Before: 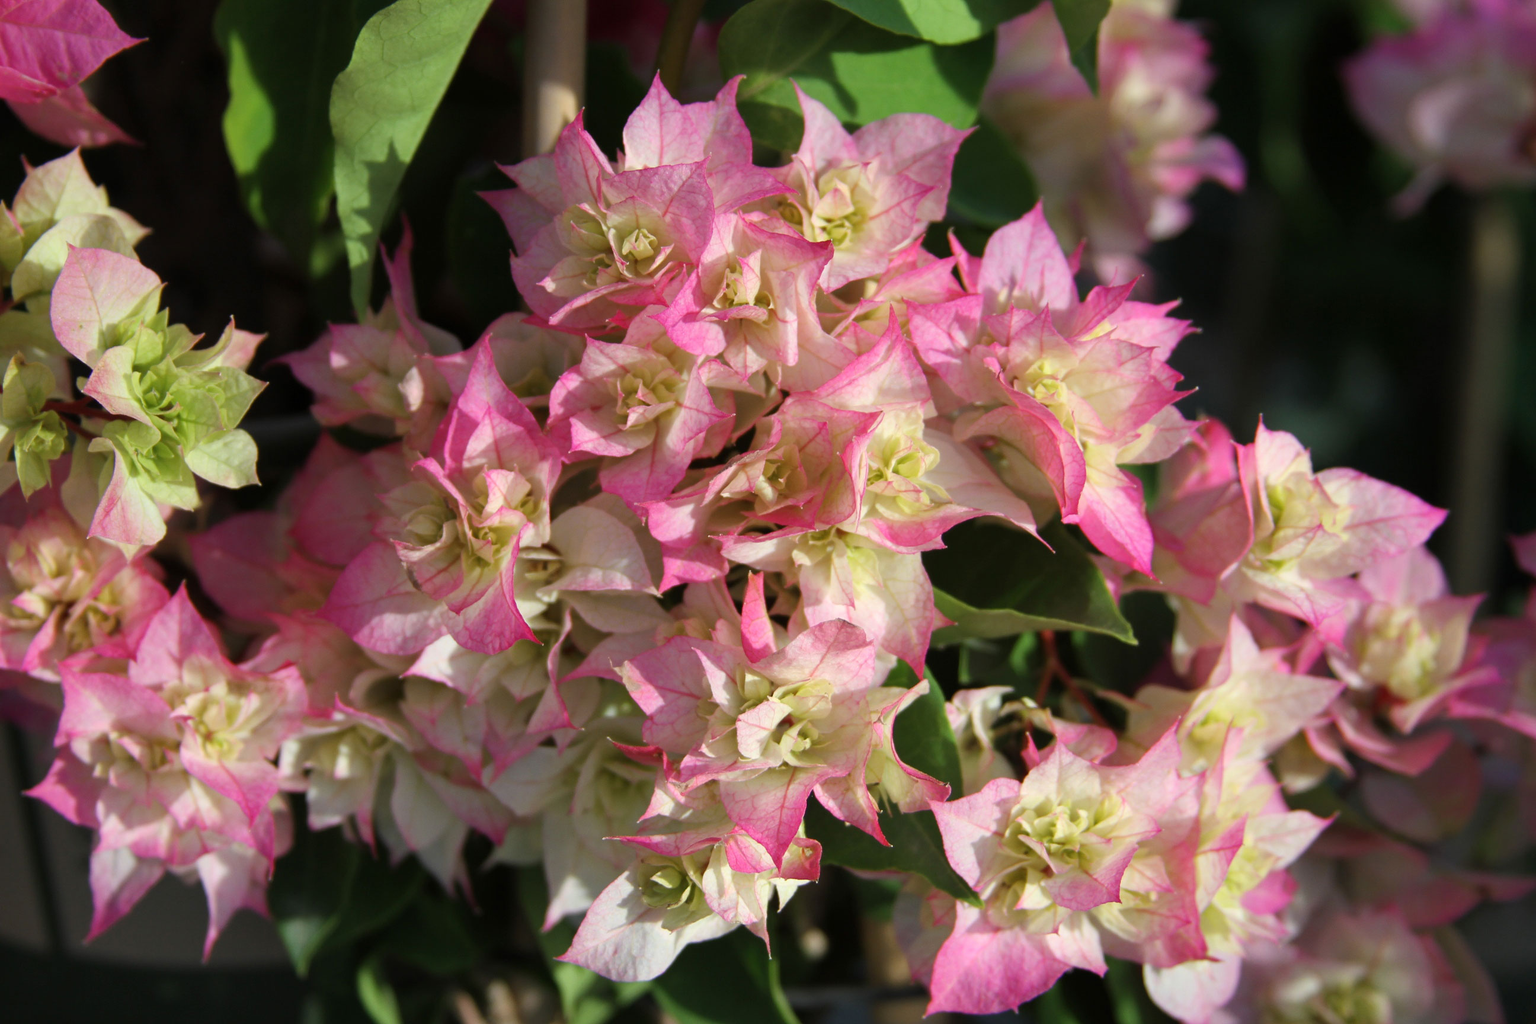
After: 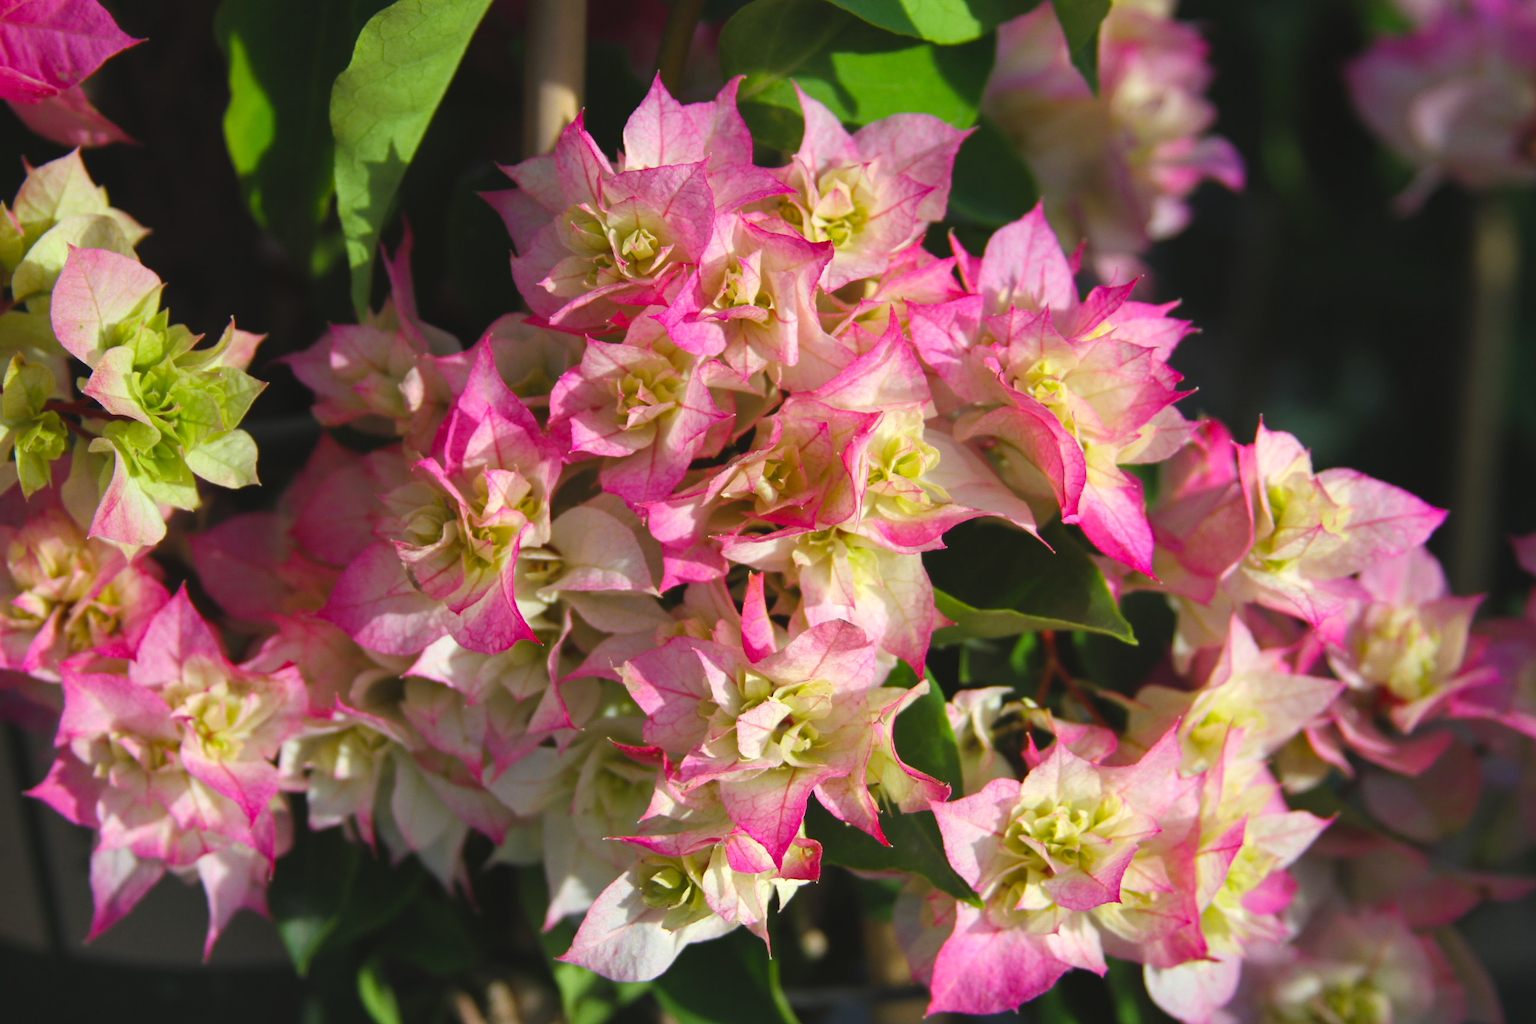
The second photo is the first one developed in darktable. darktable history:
color balance rgb: global offset › luminance 0.761%, perceptual saturation grading › global saturation 31.156%, contrast 4.978%
tone equalizer: edges refinement/feathering 500, mask exposure compensation -1.57 EV, preserve details no
